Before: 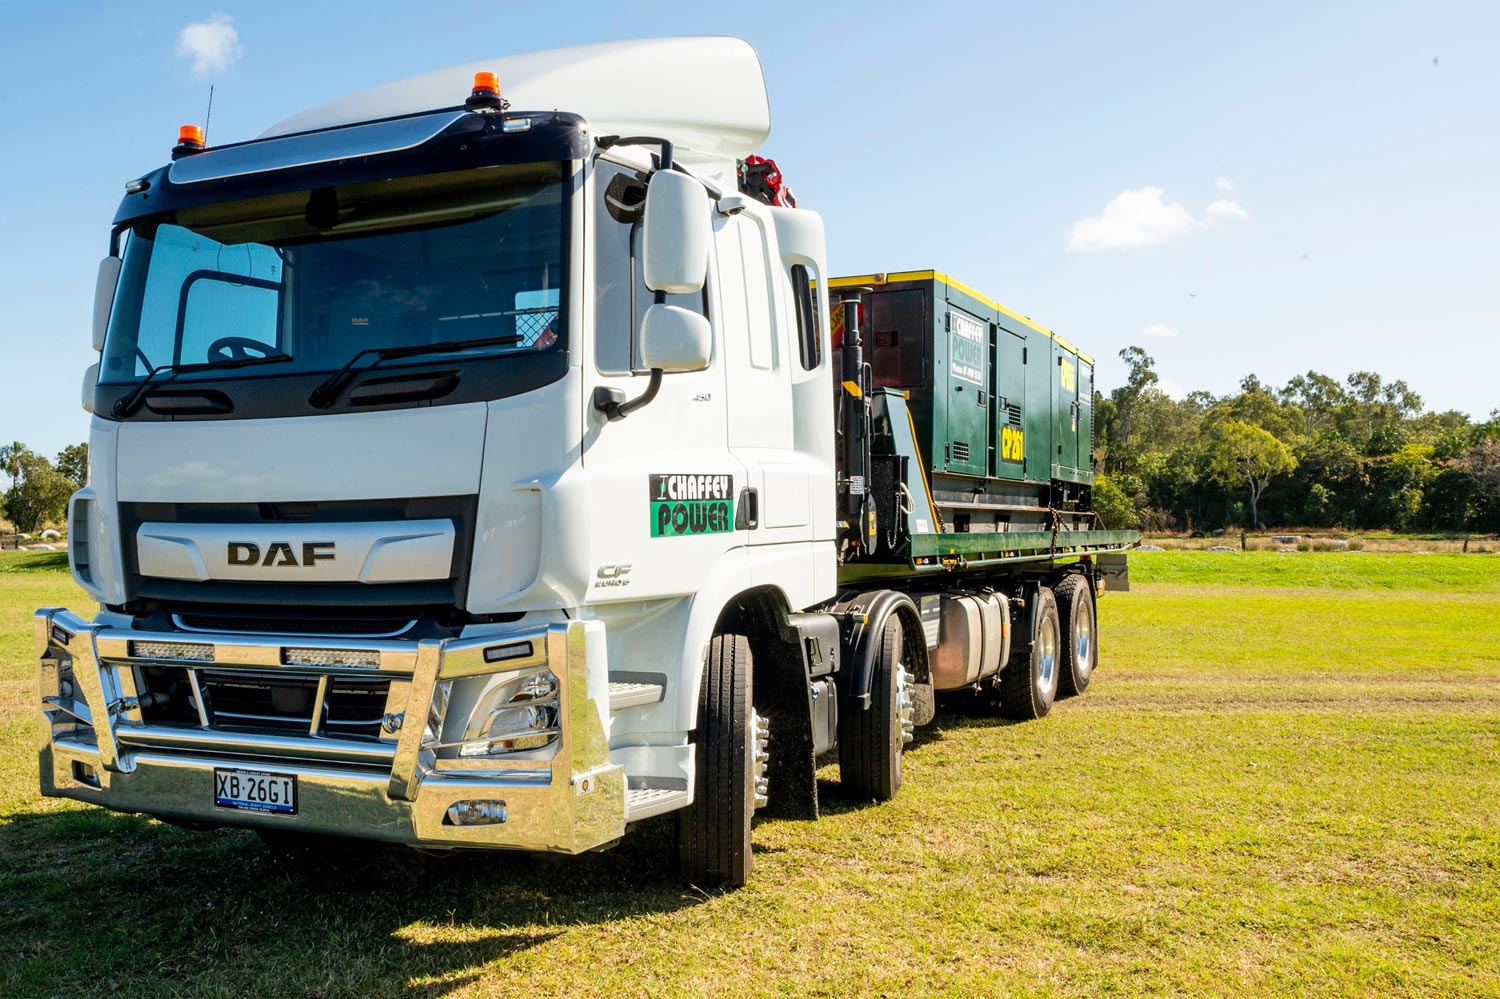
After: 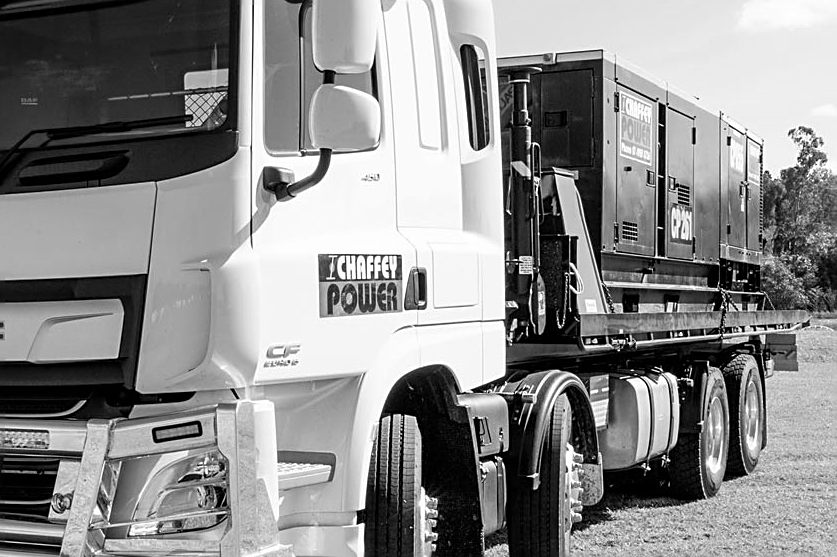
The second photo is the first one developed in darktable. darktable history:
crop and rotate: left 22.13%, top 22.054%, right 22.026%, bottom 22.102%
monochrome: on, module defaults
sharpen: on, module defaults
